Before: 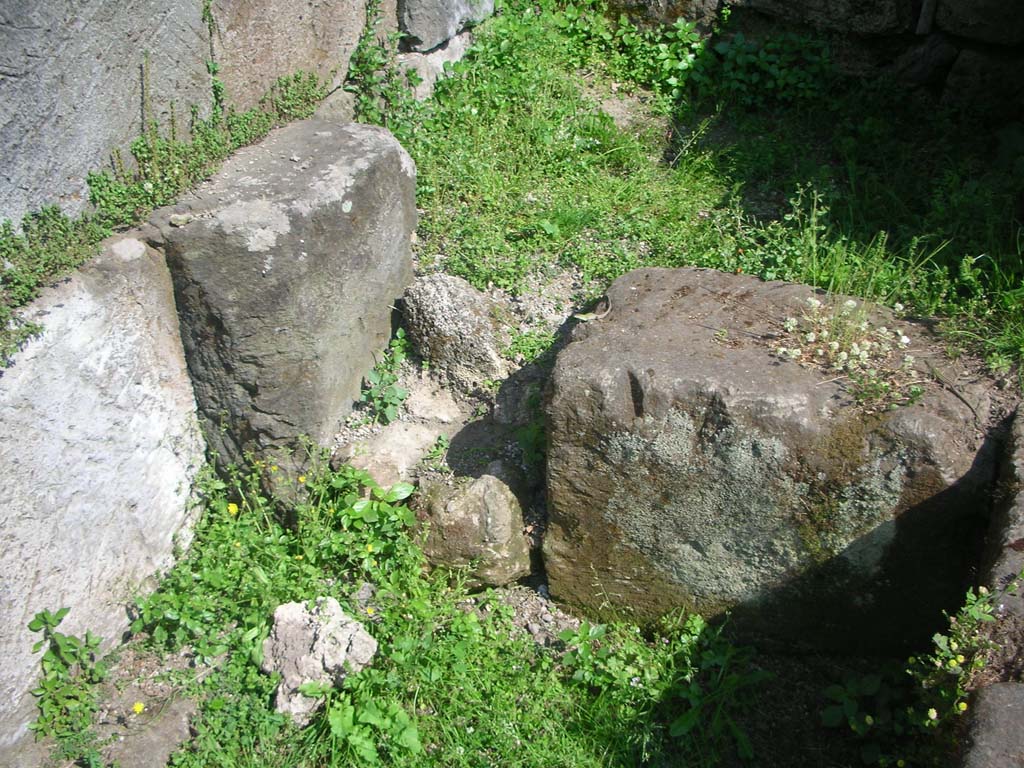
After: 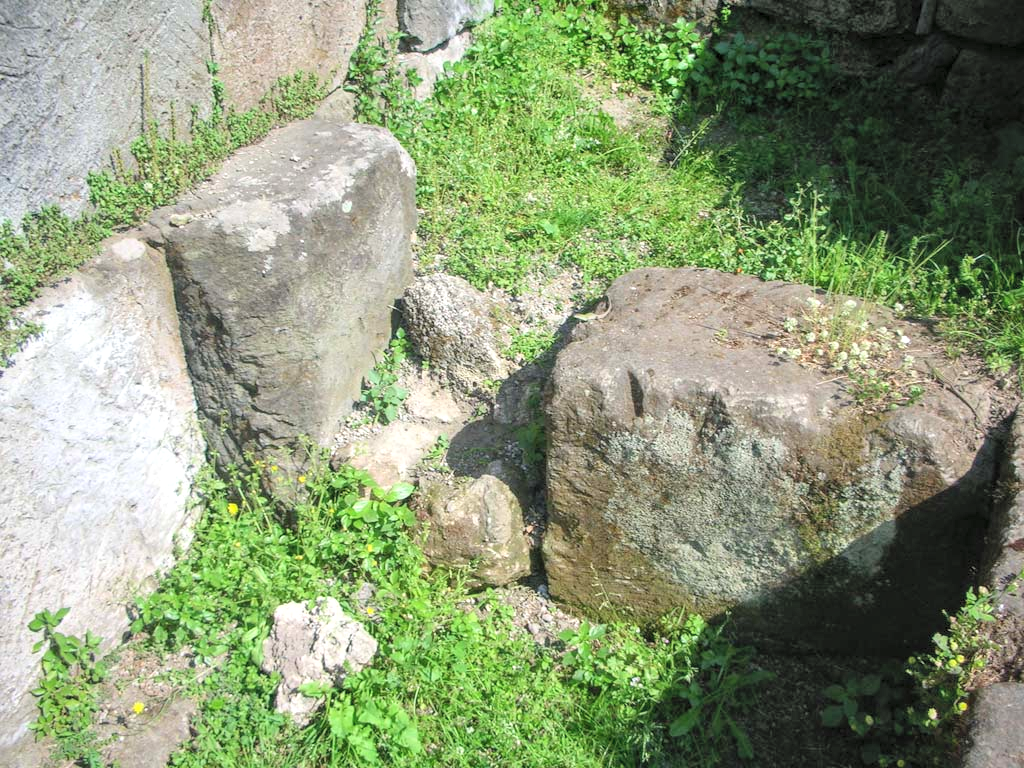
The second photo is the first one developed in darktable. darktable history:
local contrast: detail 130%
contrast brightness saturation: contrast 0.1, brightness 0.291, saturation 0.142
